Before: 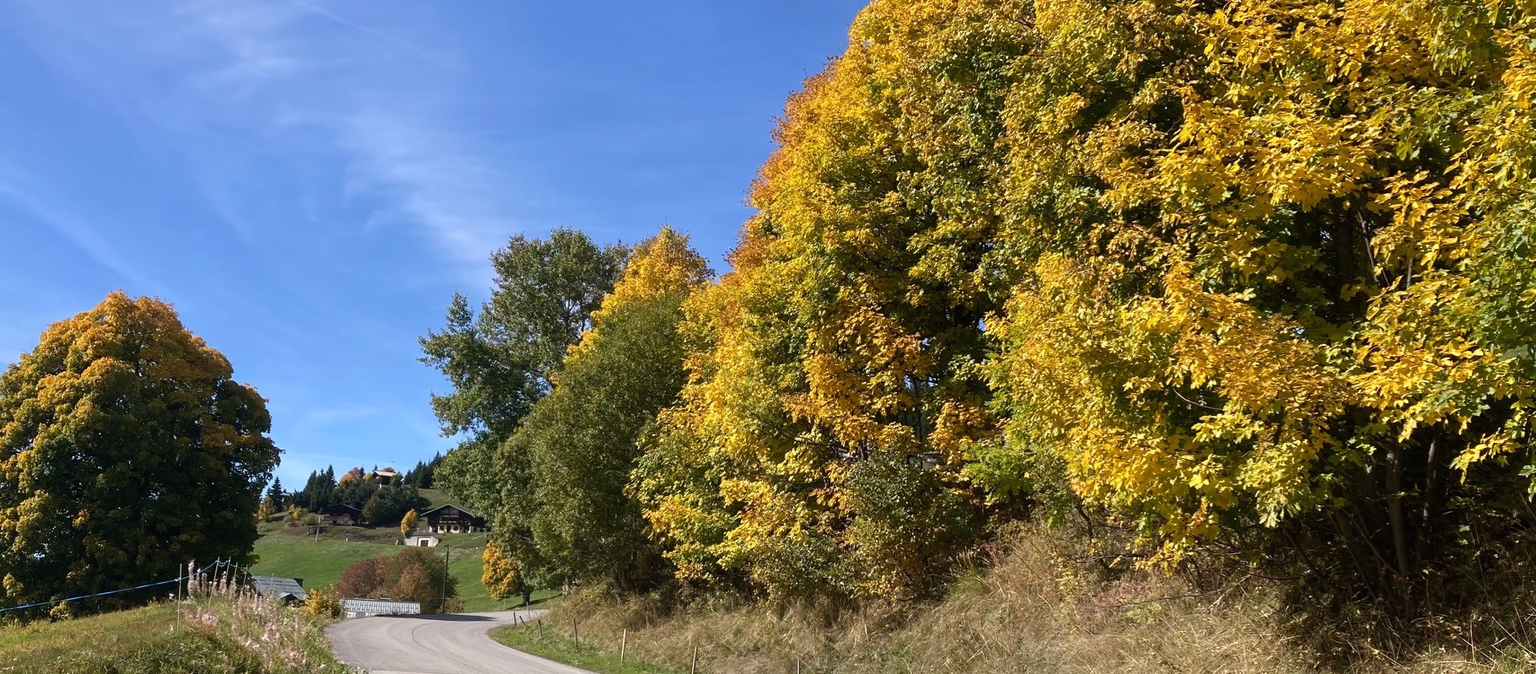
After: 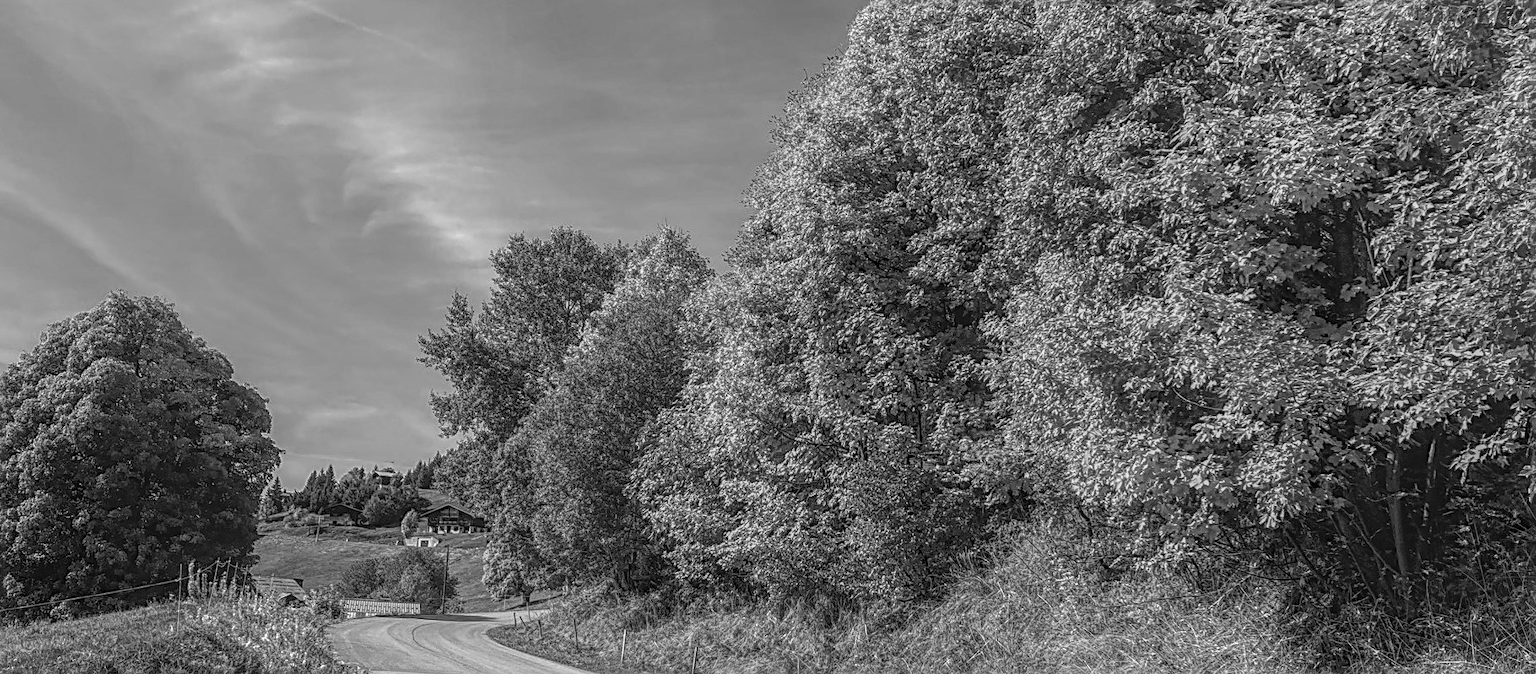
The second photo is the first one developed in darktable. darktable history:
monochrome: on, module defaults
sharpen: radius 2.676, amount 0.669
local contrast: highlights 0%, shadows 0%, detail 200%, midtone range 0.25
